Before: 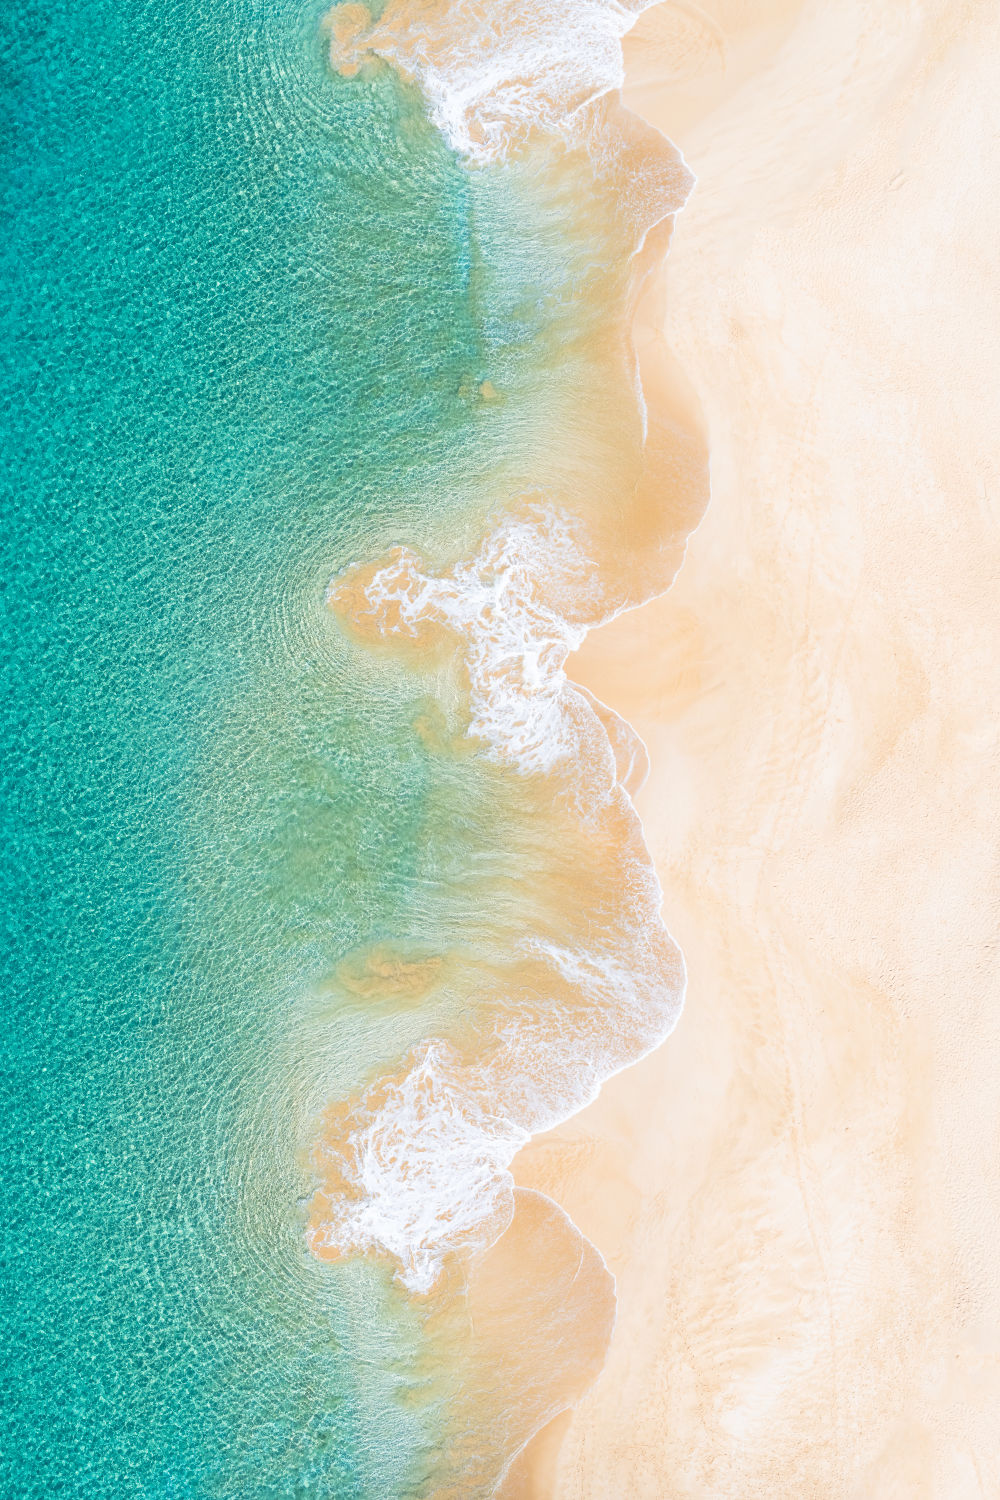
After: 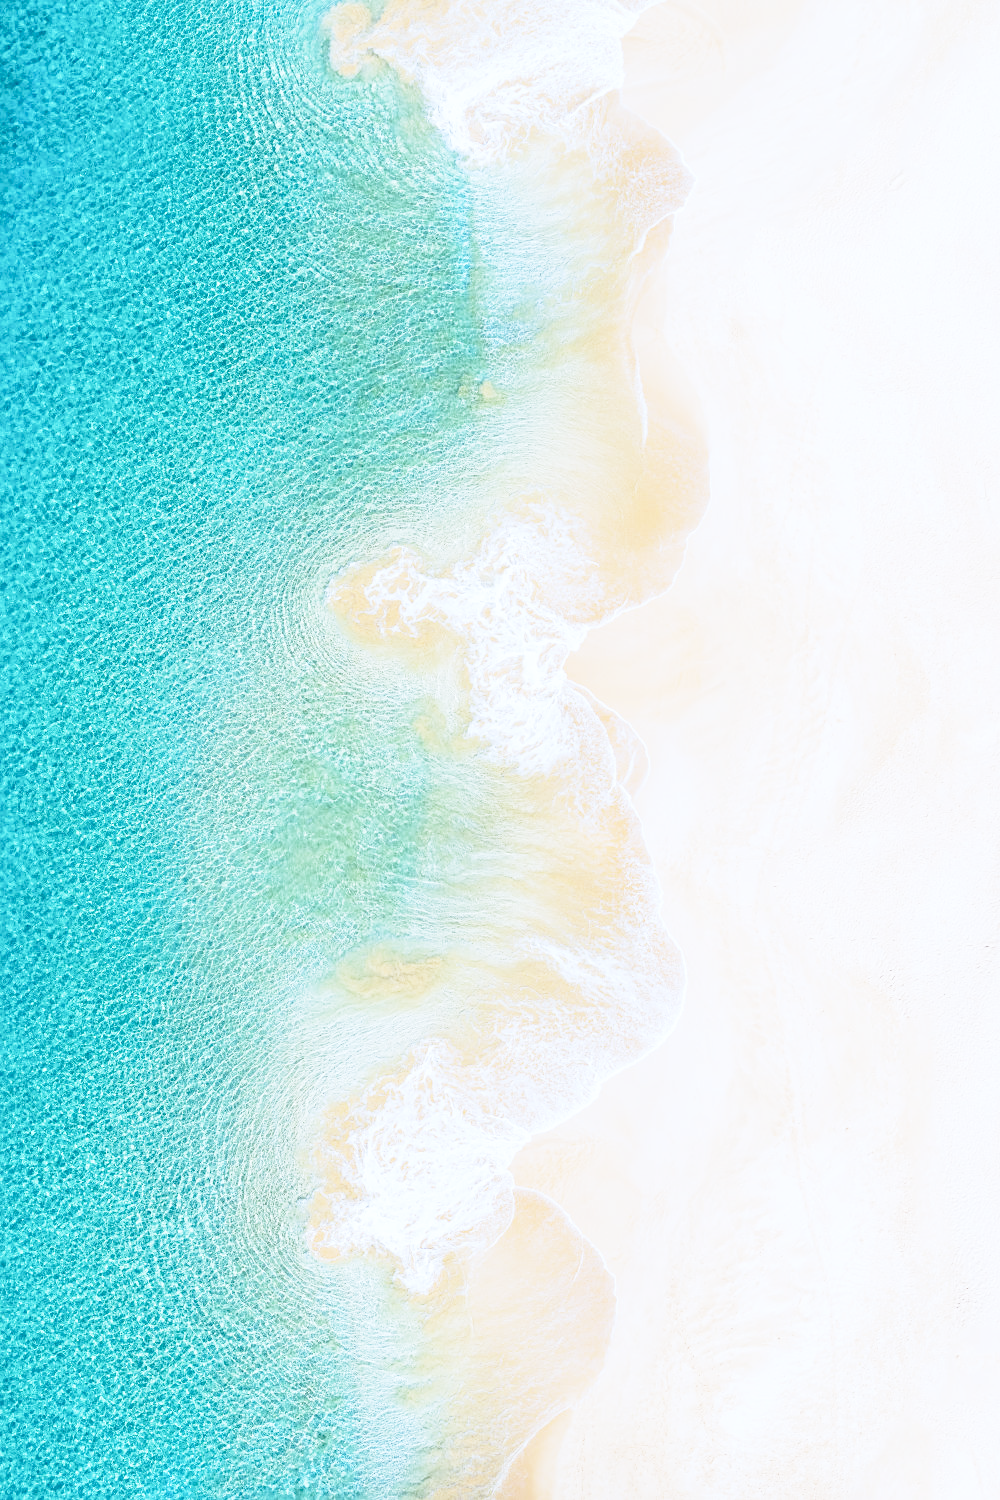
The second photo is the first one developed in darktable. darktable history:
white balance: red 0.931, blue 1.11
base curve: curves: ch0 [(0, 0) (0.028, 0.03) (0.121, 0.232) (0.46, 0.748) (0.859, 0.968) (1, 1)], preserve colors none
sharpen: amount 0.2
